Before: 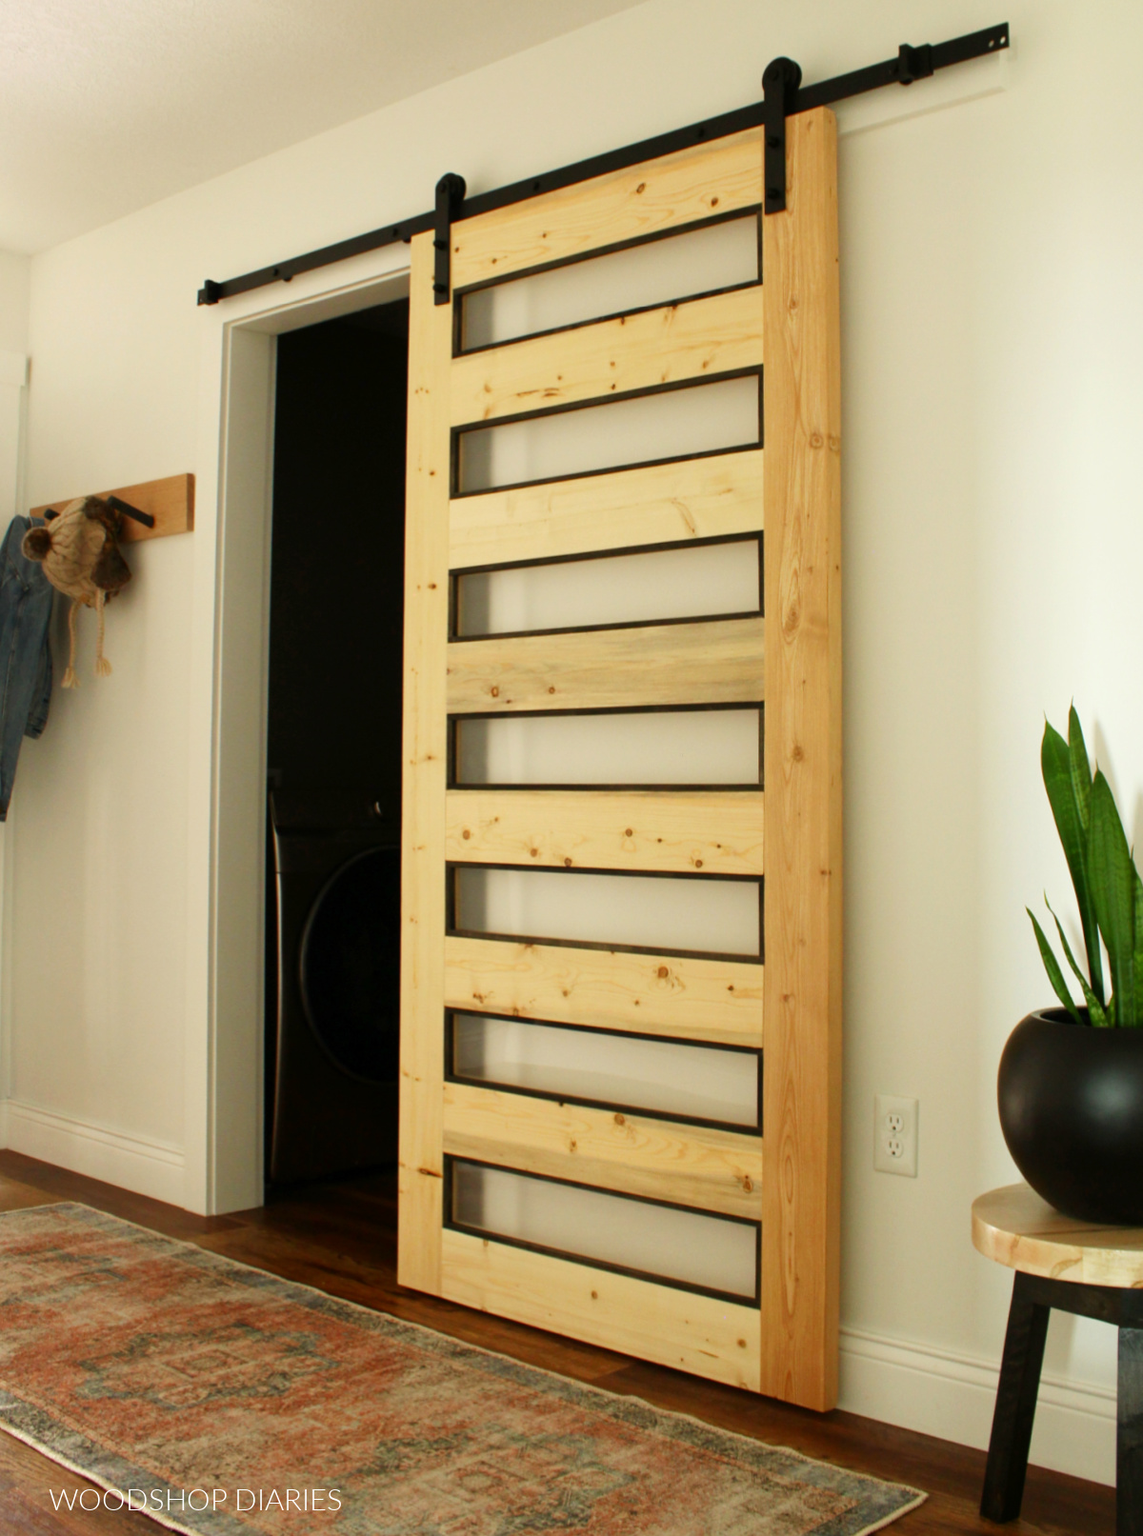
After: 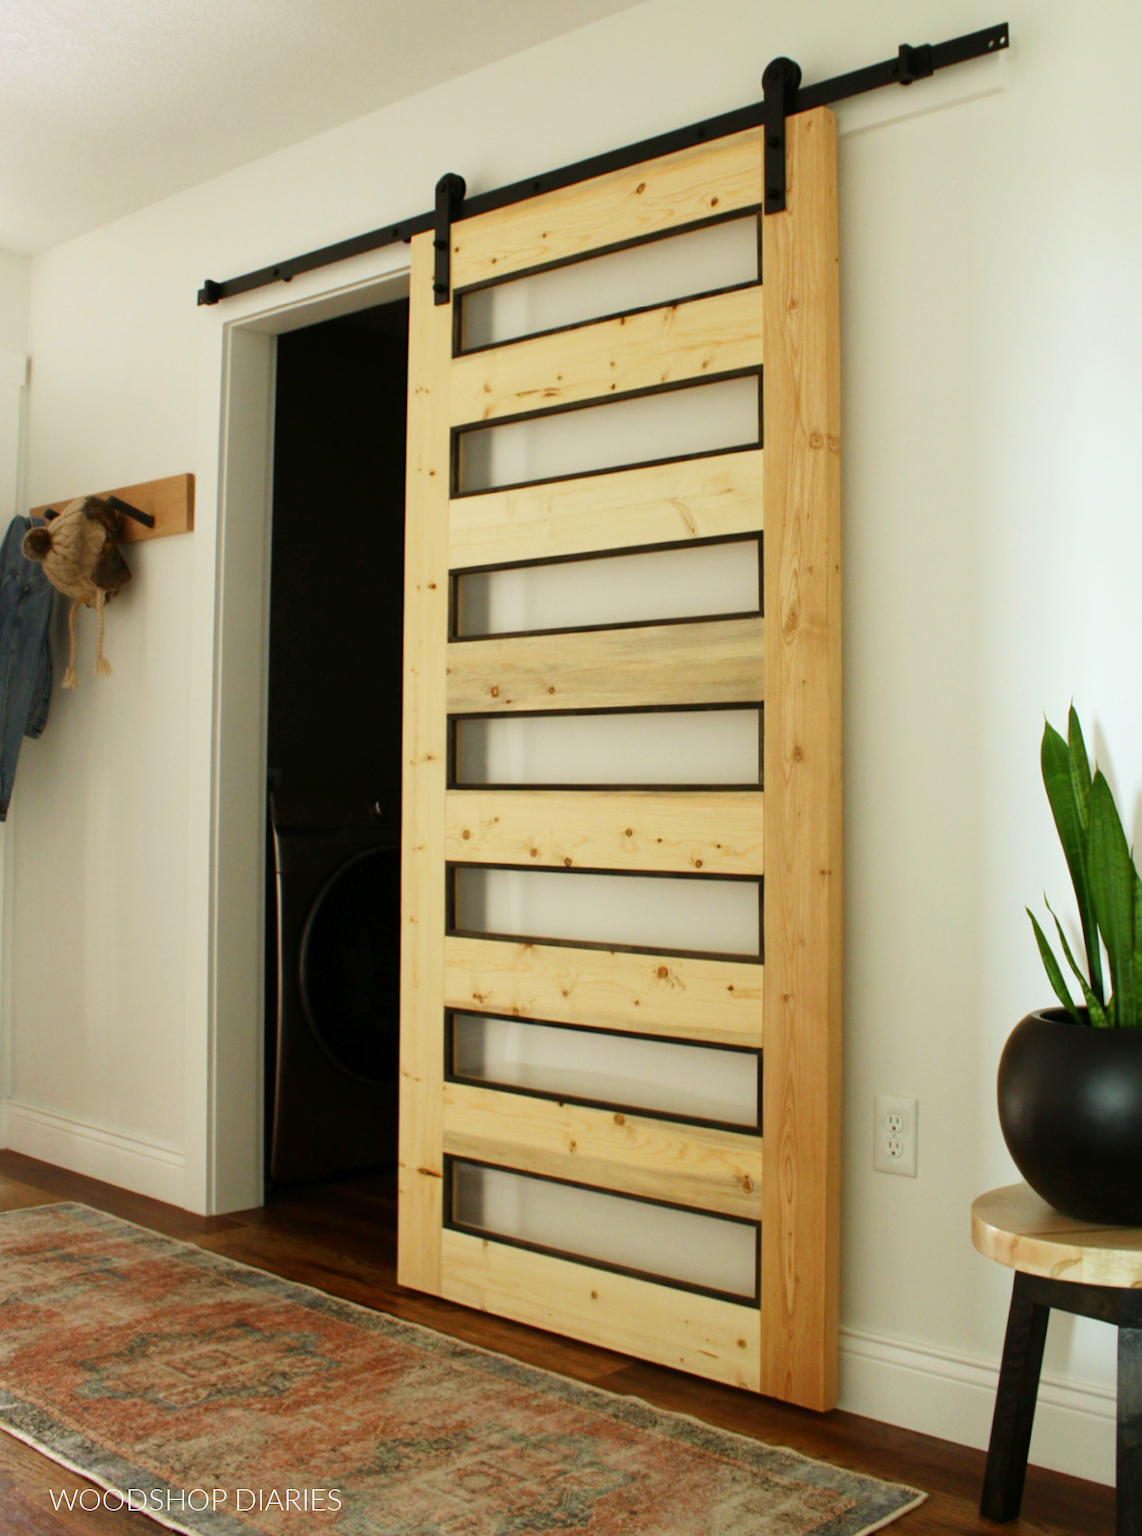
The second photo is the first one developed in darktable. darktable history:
color balance rgb: on, module defaults
white balance: red 0.967, blue 1.049
